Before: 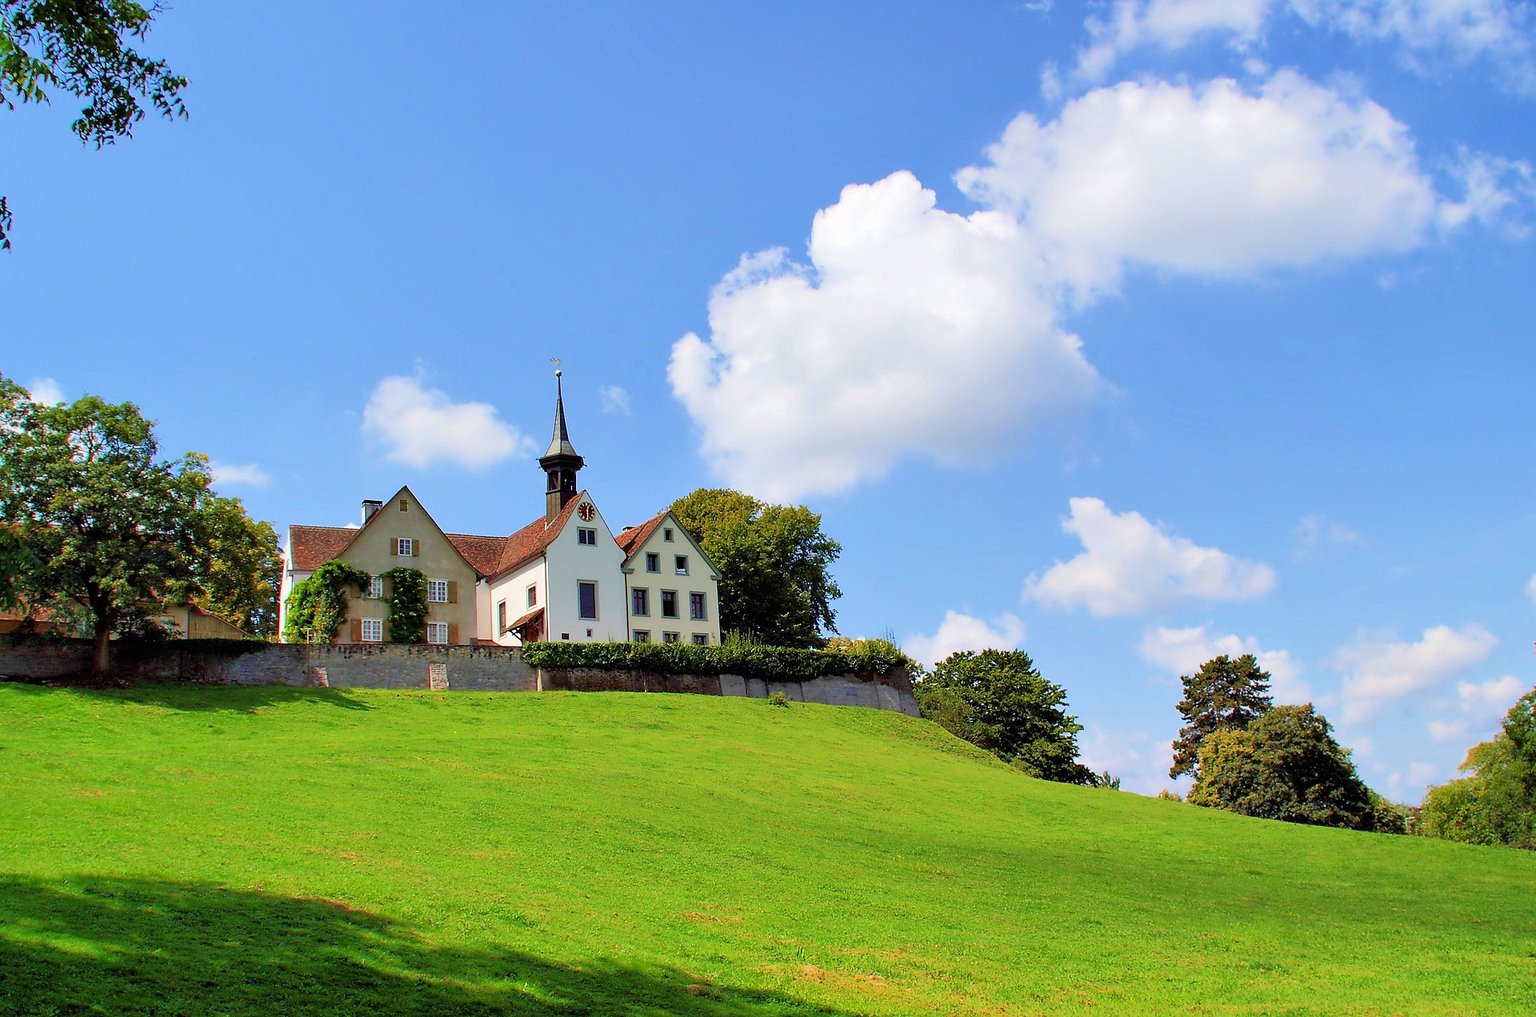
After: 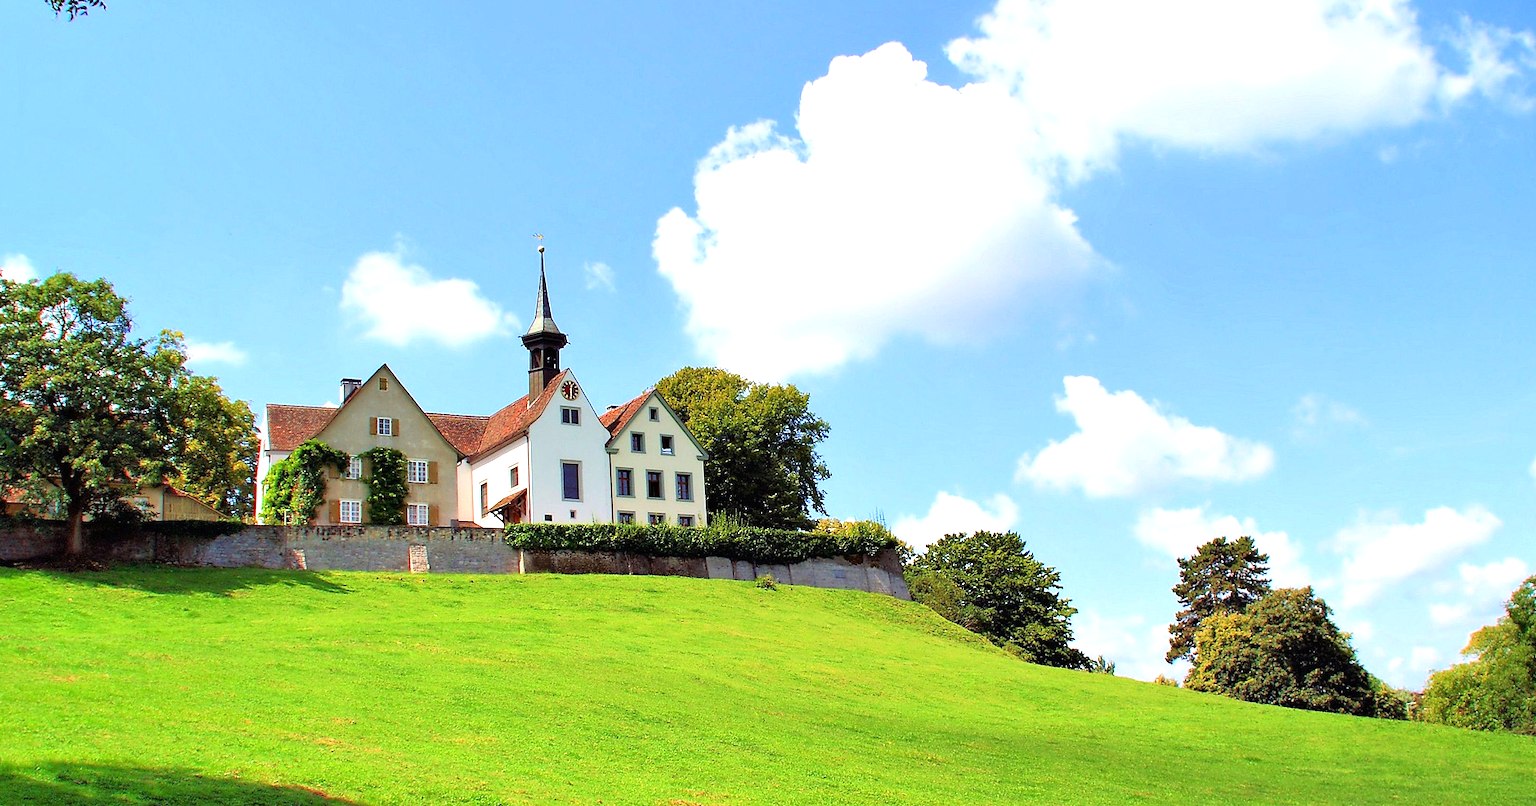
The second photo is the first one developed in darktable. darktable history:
crop and rotate: left 1.882%, top 12.774%, right 0.234%, bottom 9.599%
exposure: black level correction 0, exposure 0.696 EV, compensate highlight preservation false
